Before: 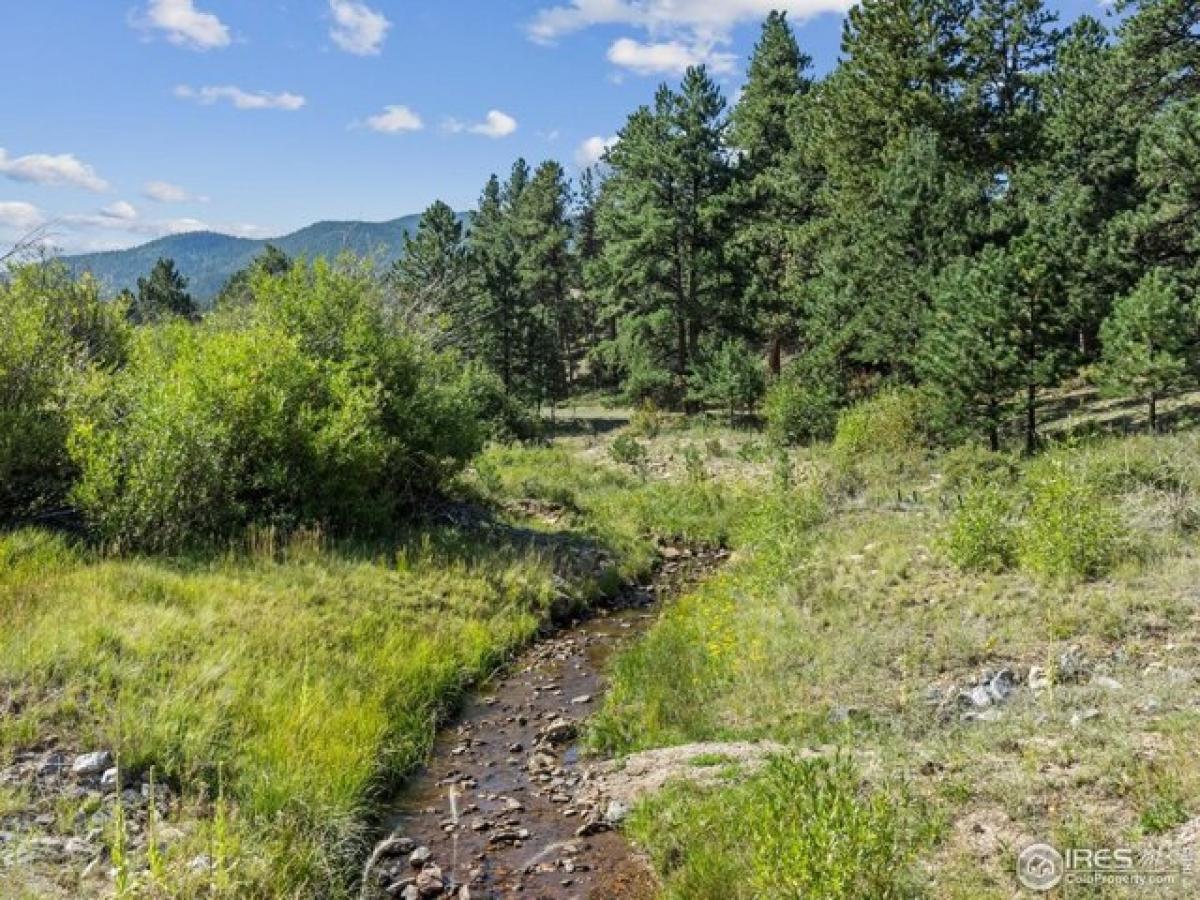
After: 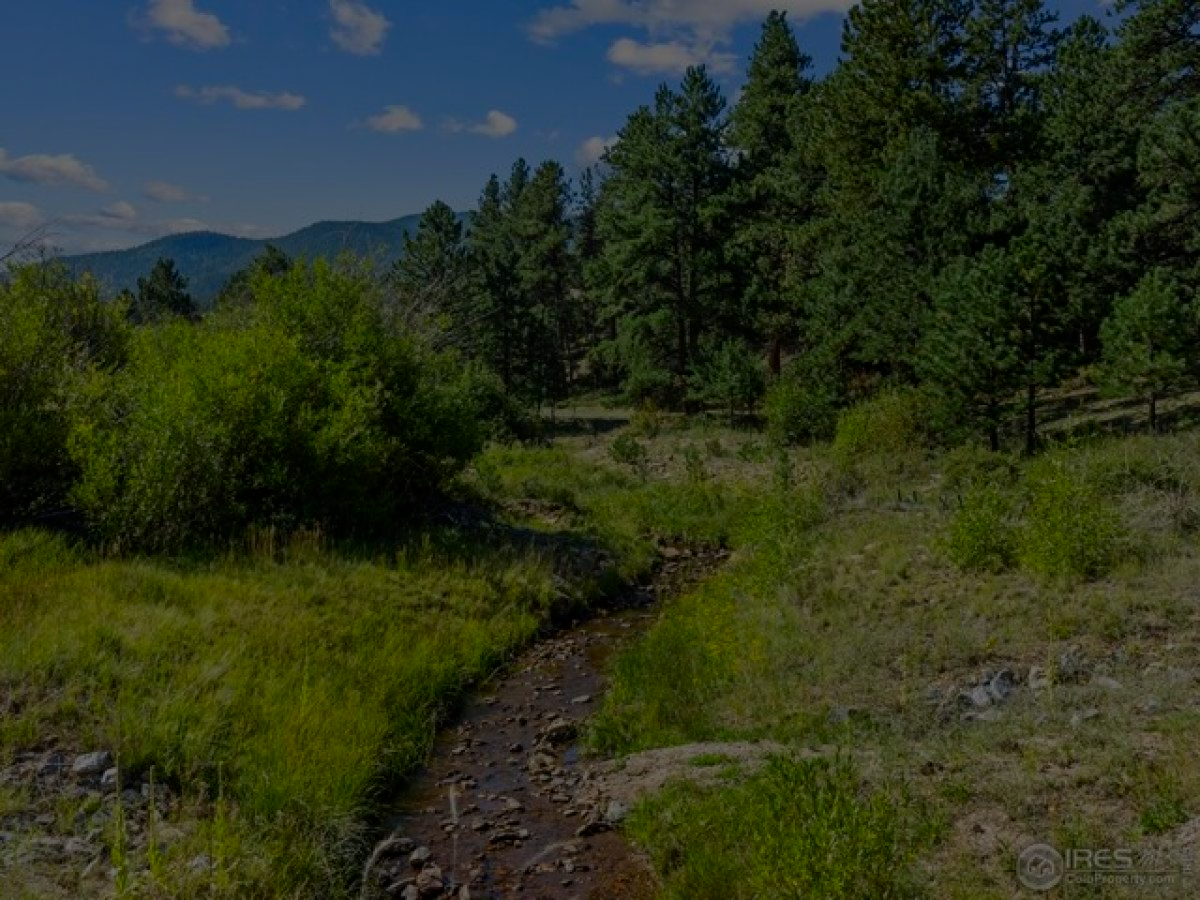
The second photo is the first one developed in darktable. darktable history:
exposure: exposure -2.44 EV, compensate highlight preservation false
contrast brightness saturation: brightness -0.023, saturation 0.352
